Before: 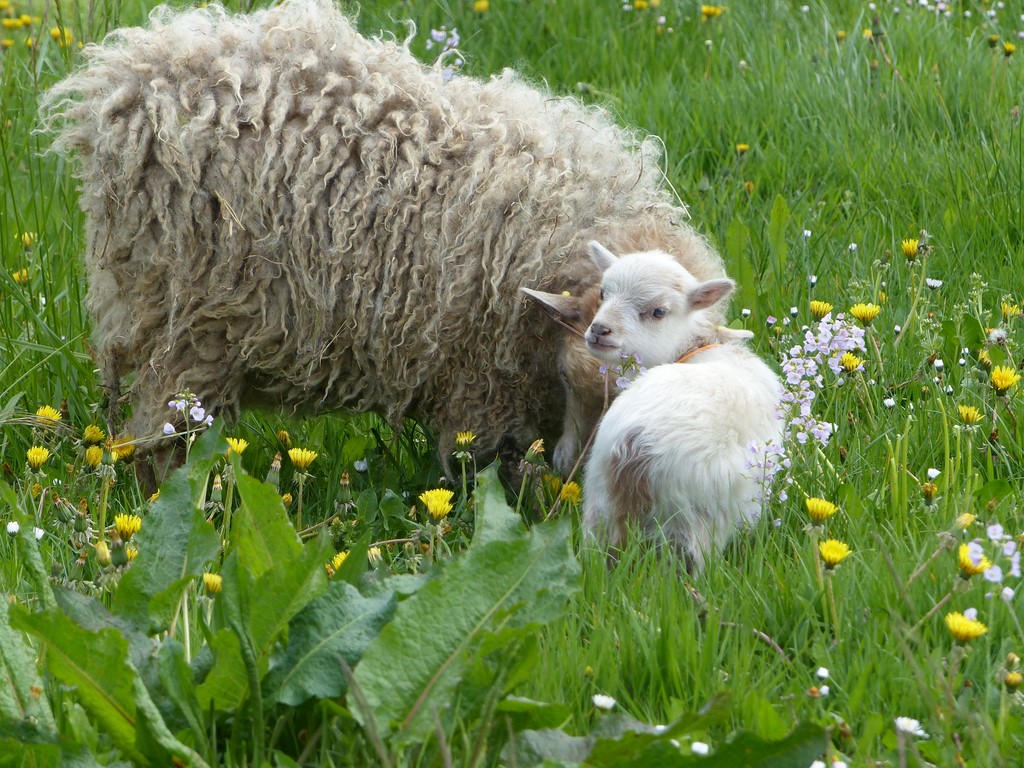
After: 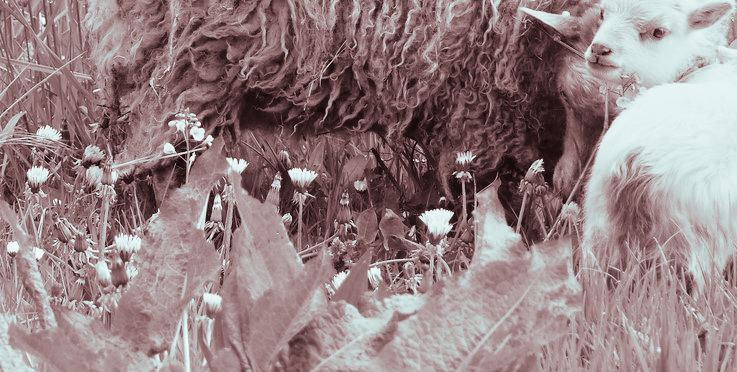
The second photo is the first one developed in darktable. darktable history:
monochrome: a -71.75, b 75.82
crop: top 36.498%, right 27.964%, bottom 14.995%
split-toning: shadows › saturation 0.3, highlights › hue 180°, highlights › saturation 0.3, compress 0%
base curve: curves: ch0 [(0, 0) (0.028, 0.03) (0.121, 0.232) (0.46, 0.748) (0.859, 0.968) (1, 1)], preserve colors none
color correction: saturation 2.15
